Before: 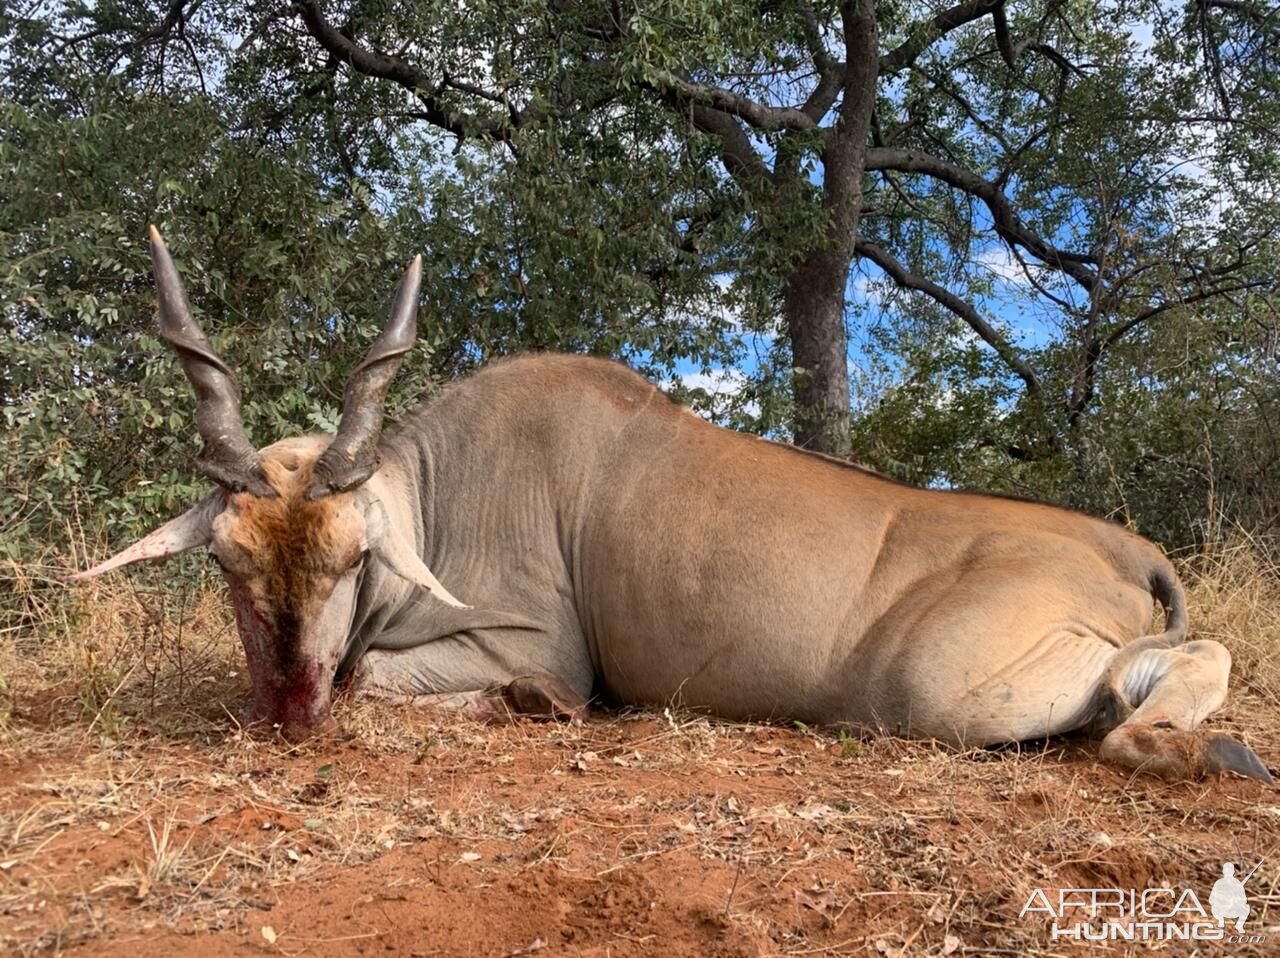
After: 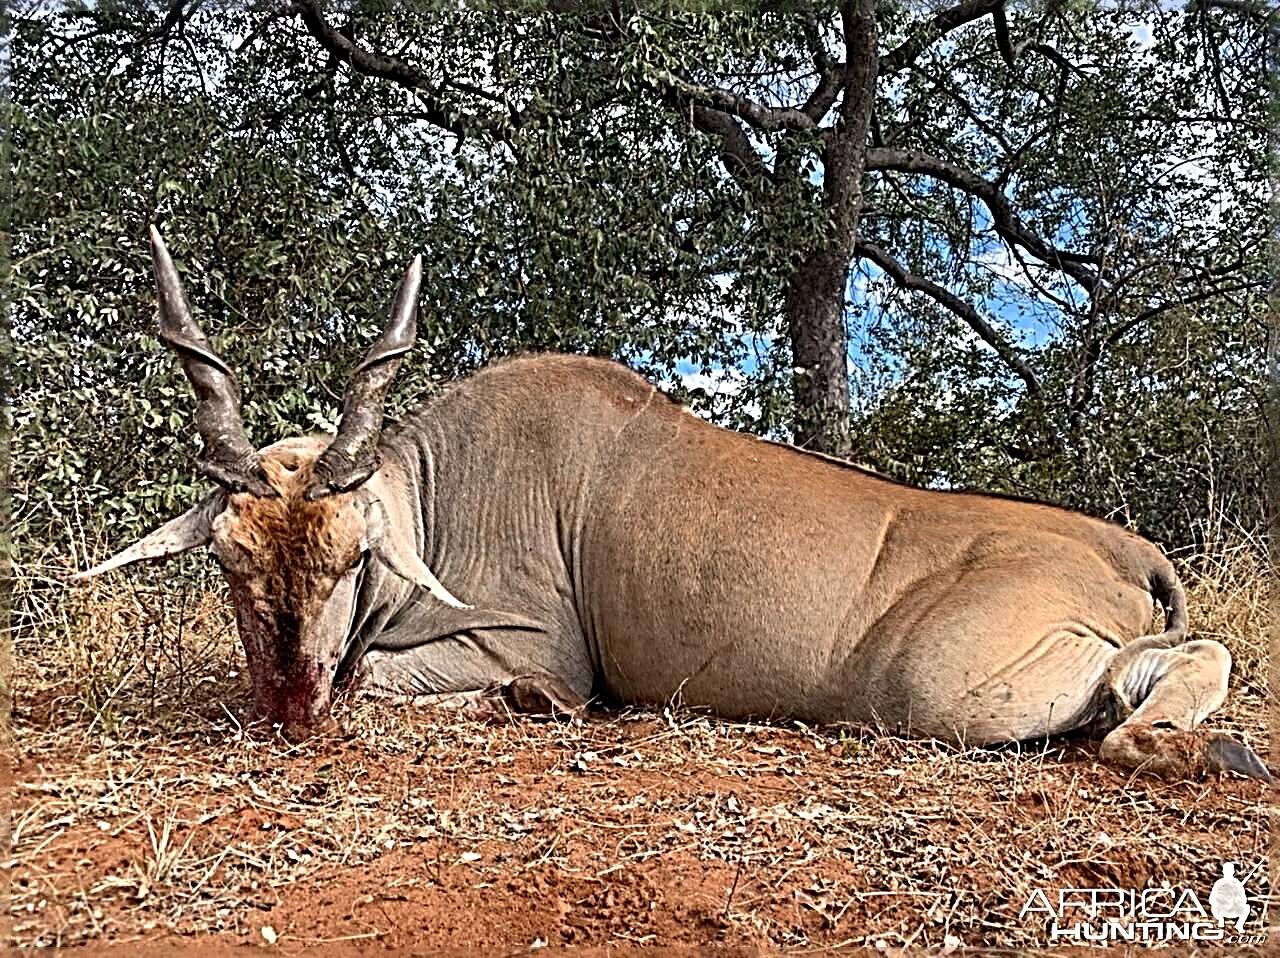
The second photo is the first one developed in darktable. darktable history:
sharpen: radius 4.042, amount 1.999
